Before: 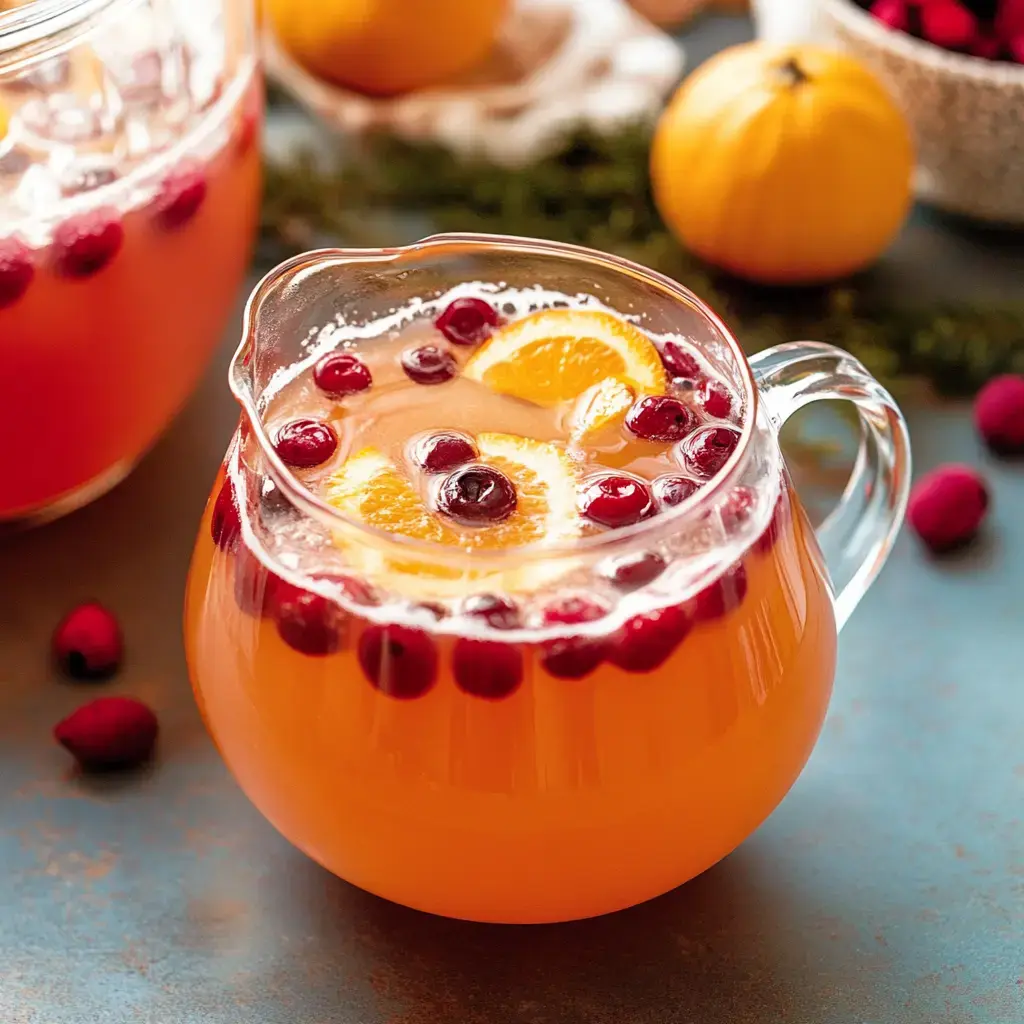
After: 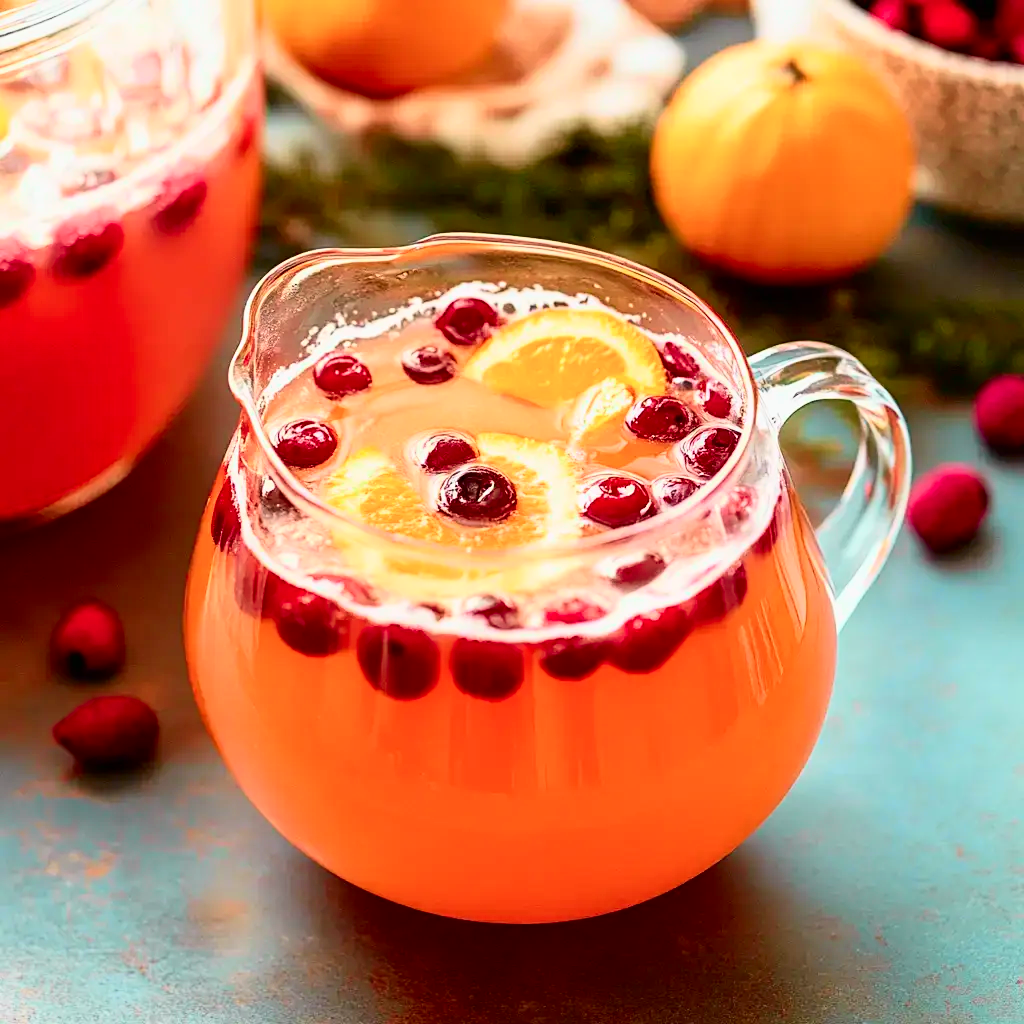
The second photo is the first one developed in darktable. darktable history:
sharpen: amount 0.2
tone curve: curves: ch0 [(0, 0.003) (0.044, 0.025) (0.12, 0.089) (0.197, 0.168) (0.281, 0.273) (0.468, 0.548) (0.583, 0.691) (0.701, 0.815) (0.86, 0.922) (1, 0.982)]; ch1 [(0, 0) (0.232, 0.214) (0.404, 0.376) (0.461, 0.425) (0.493, 0.481) (0.501, 0.5) (0.517, 0.524) (0.55, 0.585) (0.598, 0.651) (0.671, 0.735) (0.796, 0.85) (1, 1)]; ch2 [(0, 0) (0.249, 0.216) (0.357, 0.317) (0.448, 0.432) (0.478, 0.492) (0.498, 0.499) (0.517, 0.527) (0.537, 0.564) (0.569, 0.617) (0.61, 0.659) (0.706, 0.75) (0.808, 0.809) (0.991, 0.968)], color space Lab, independent channels, preserve colors none
